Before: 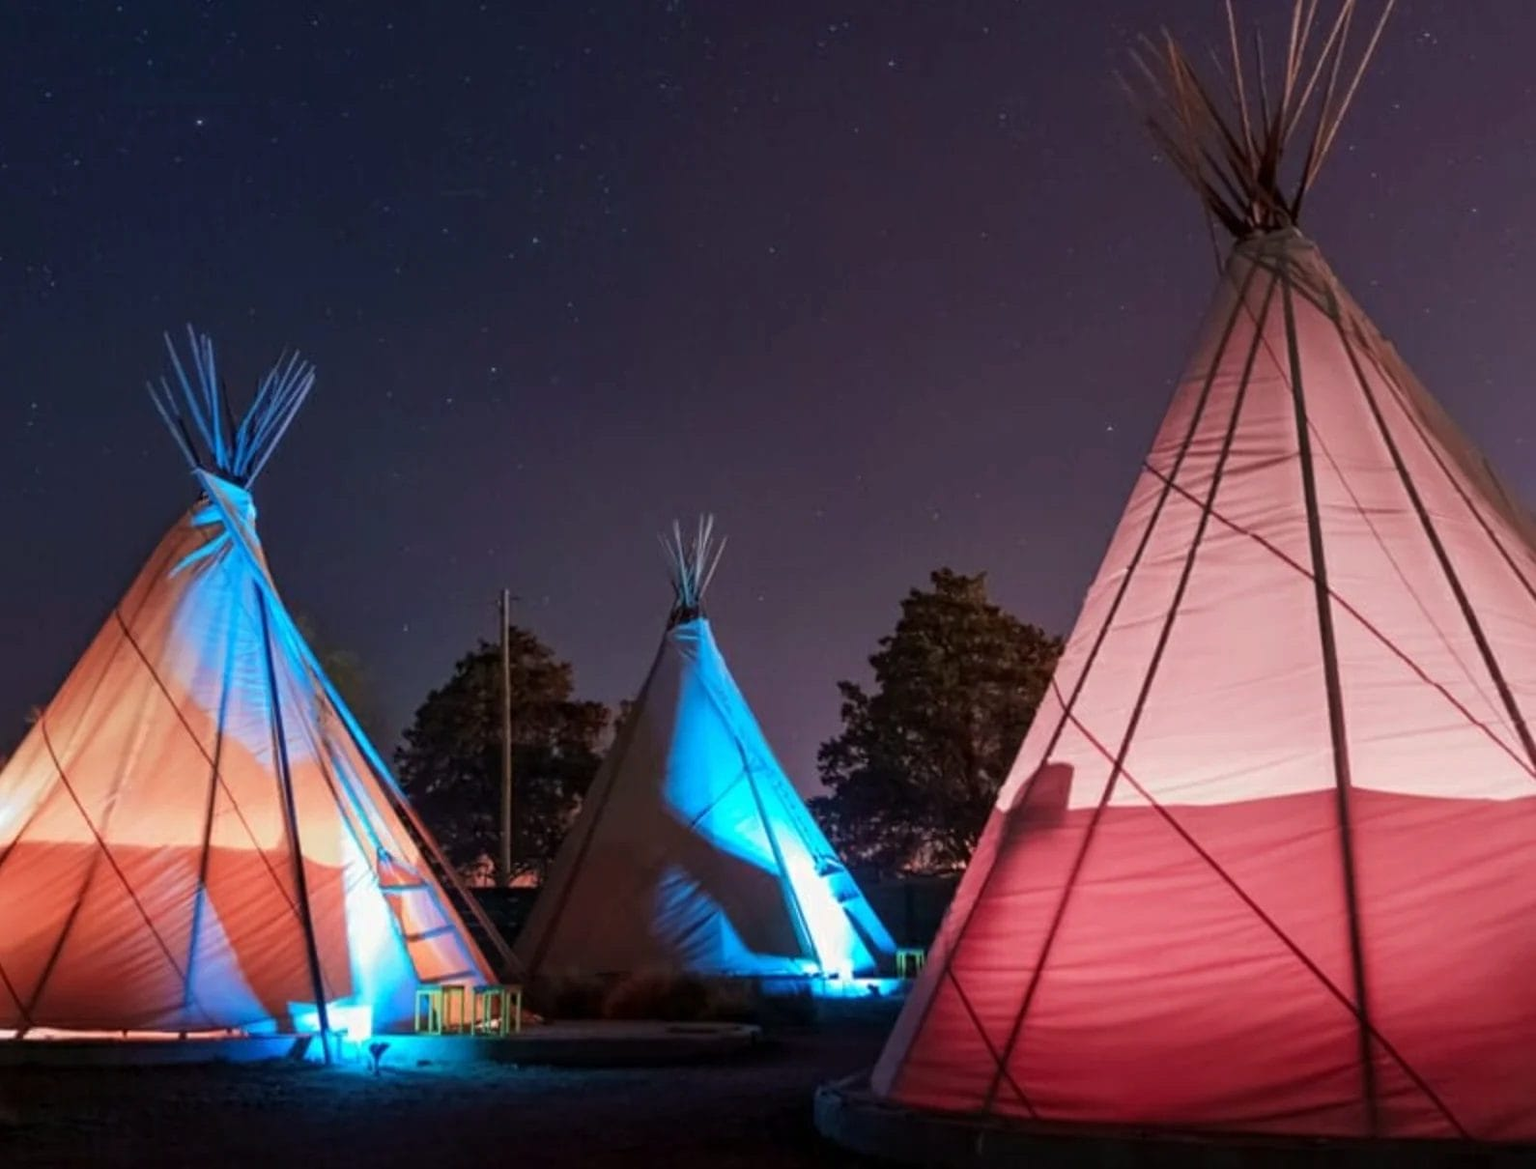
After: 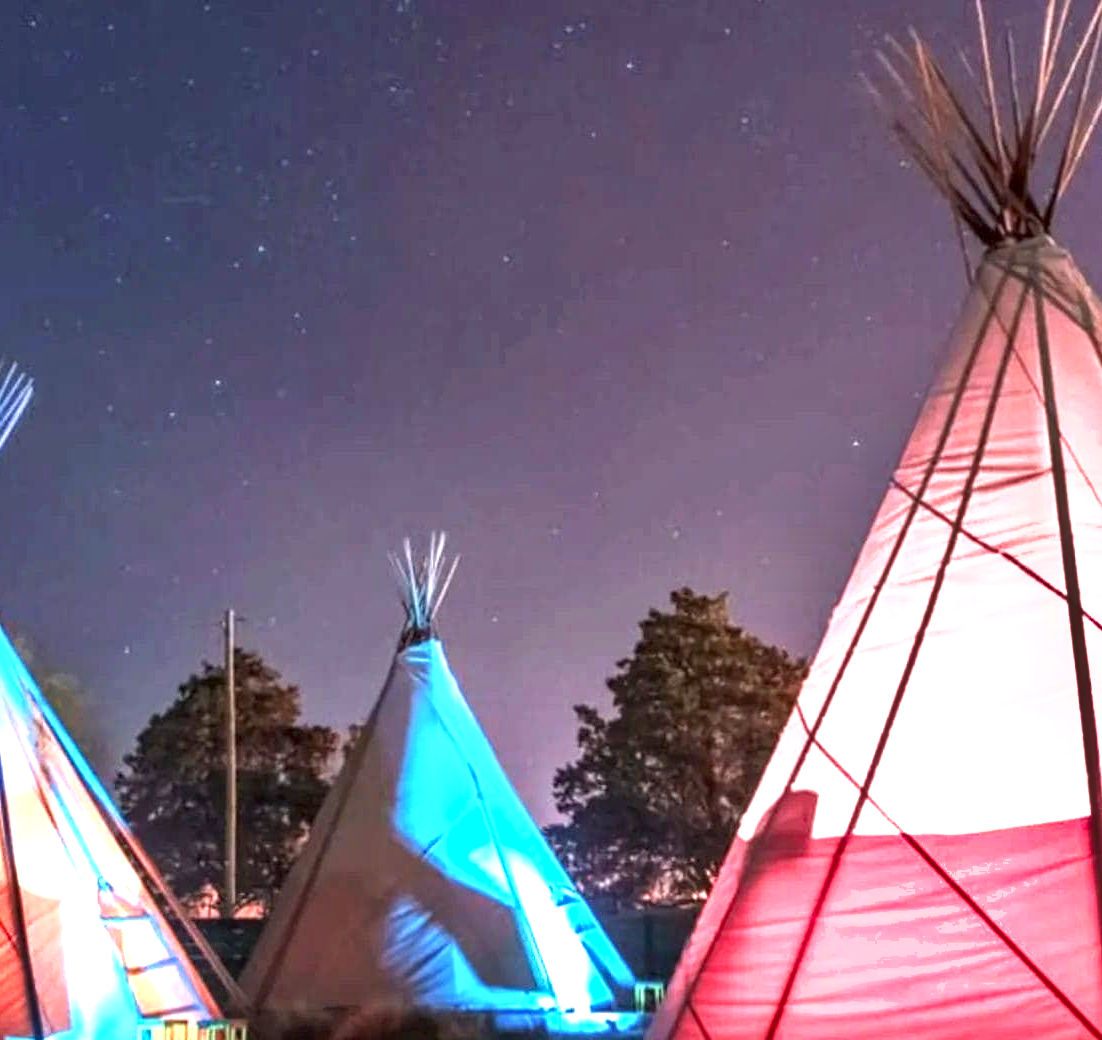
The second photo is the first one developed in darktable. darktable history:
shadows and highlights: radius 171.16, shadows 27, white point adjustment 3.13, highlights -67.95, soften with gaussian
crop: left 18.479%, right 12.2%, bottom 13.971%
local contrast: on, module defaults
exposure: black level correction 0, exposure 1.675 EV, compensate exposure bias true, compensate highlight preservation false
